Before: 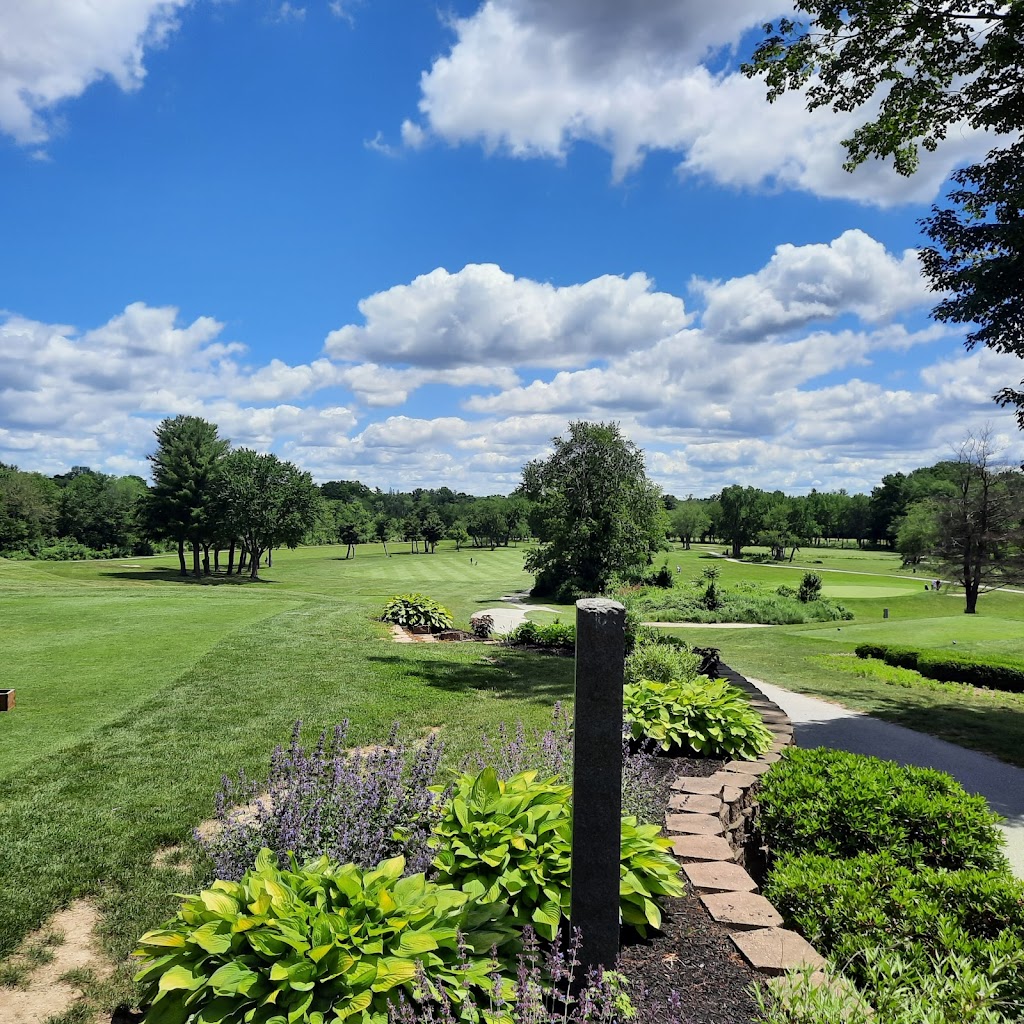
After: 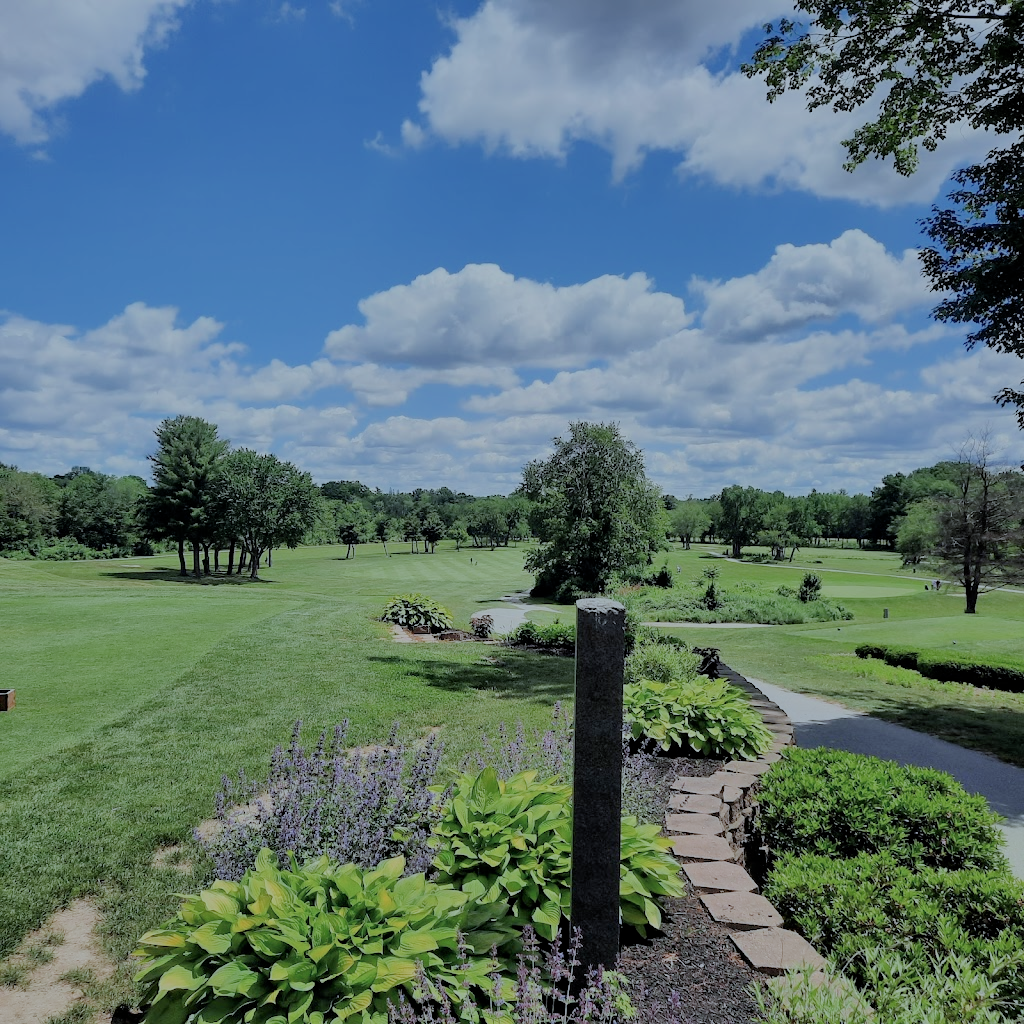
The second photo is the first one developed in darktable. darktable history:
color correction: highlights a* -3.74, highlights b* -11.12
filmic rgb: middle gray luminance 2.68%, black relative exposure -9.91 EV, white relative exposure 7 EV, dynamic range scaling 9.69%, target black luminance 0%, hardness 3.18, latitude 43.99%, contrast 0.679, highlights saturation mix 4.11%, shadows ↔ highlights balance 13.68%, iterations of high-quality reconstruction 0
